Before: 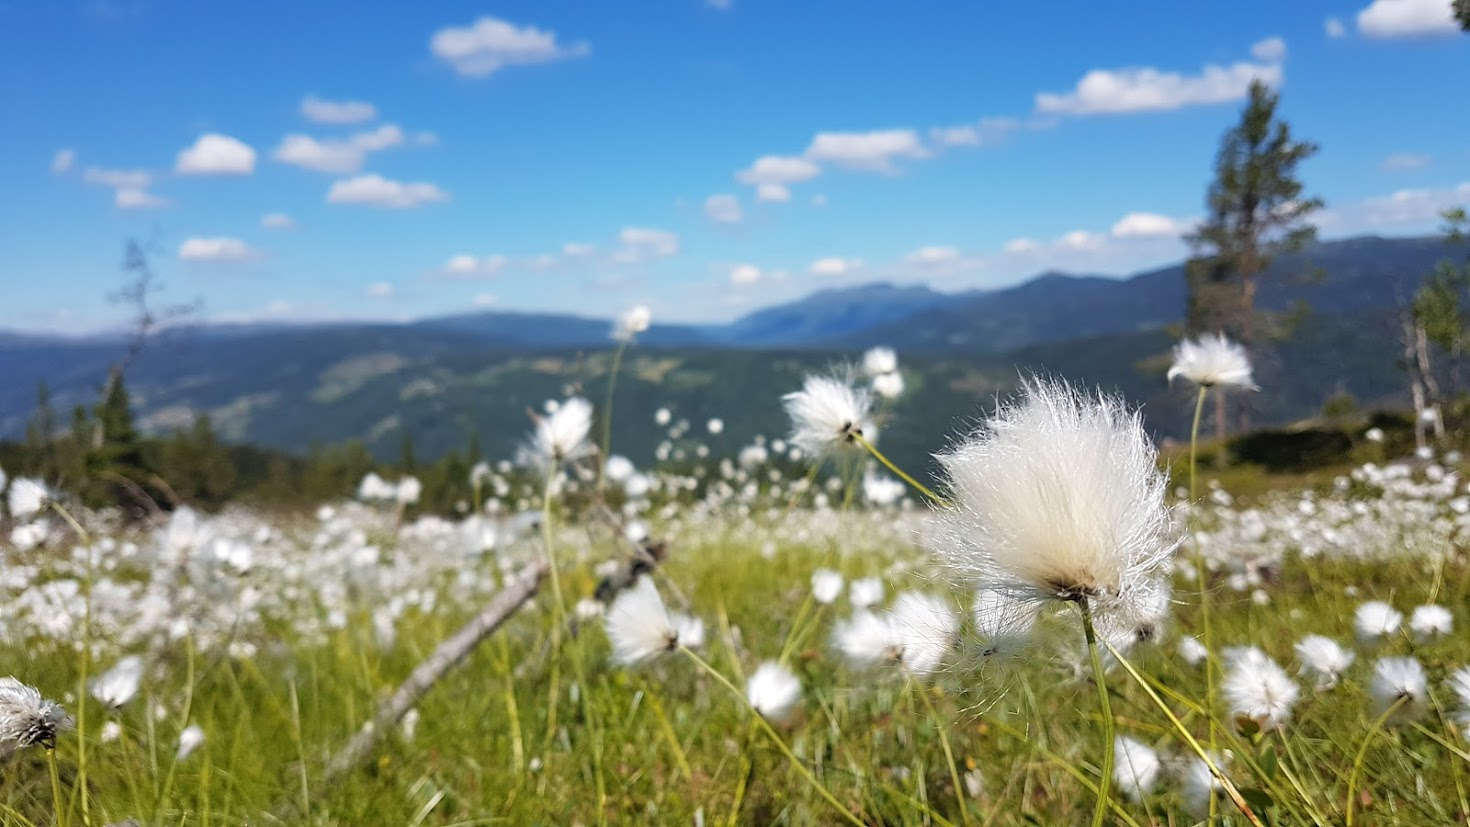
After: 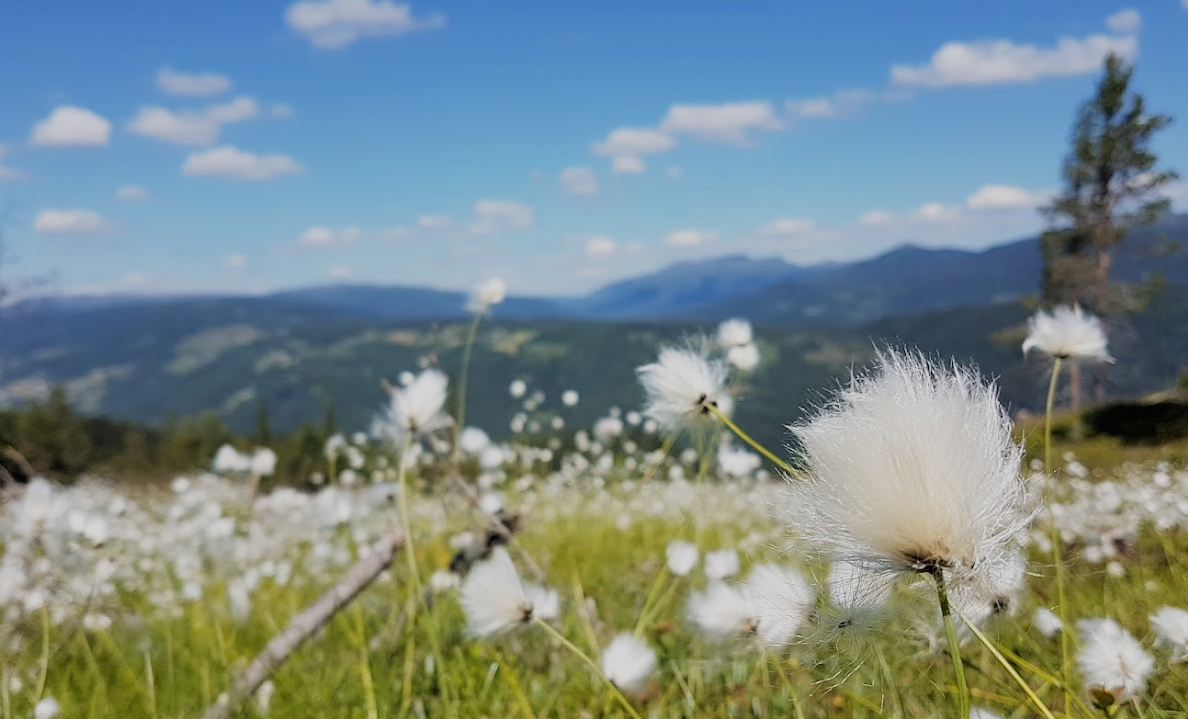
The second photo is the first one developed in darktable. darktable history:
filmic rgb: black relative exposure -7.65 EV, white relative exposure 4.56 EV, hardness 3.61
crop: left 9.929%, top 3.475%, right 9.188%, bottom 9.529%
